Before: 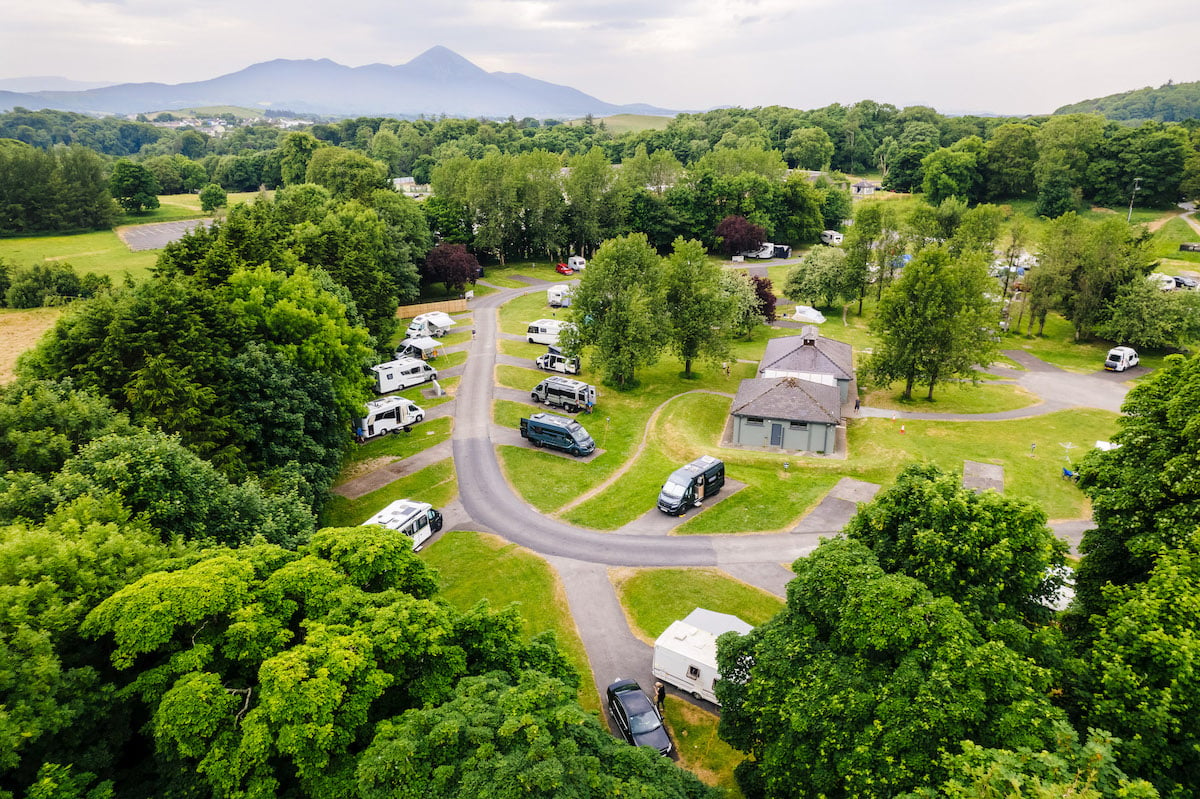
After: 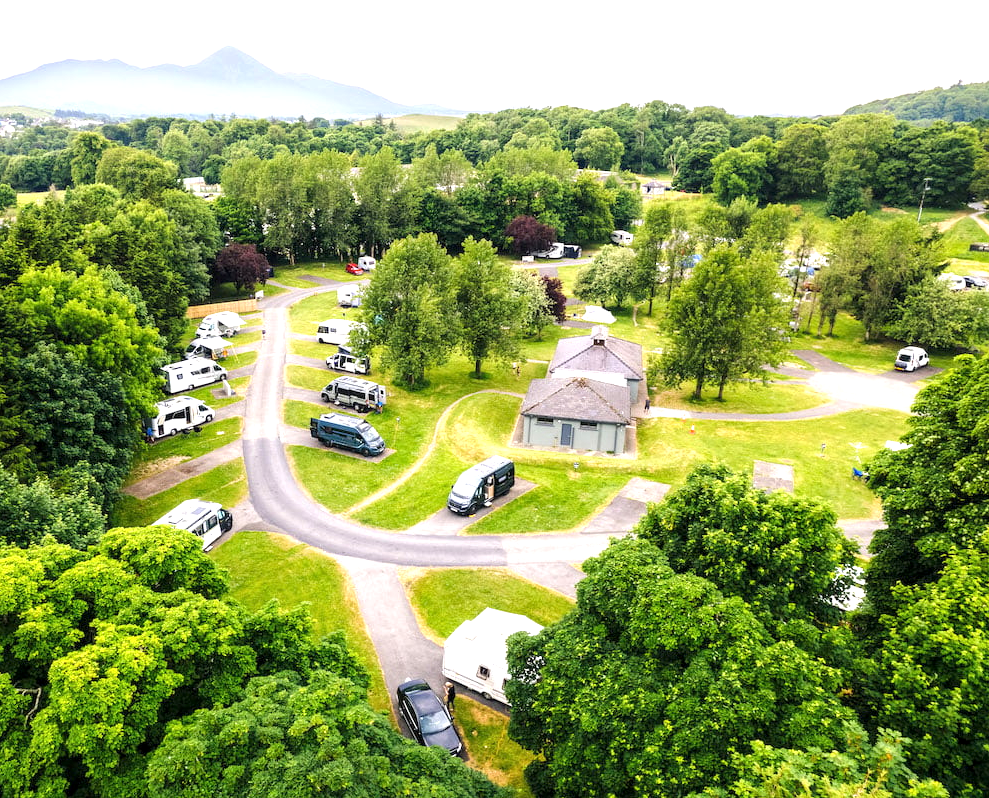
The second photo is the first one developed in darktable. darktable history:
crop: left 17.582%, bottom 0.031%
exposure: exposure 0.74 EV, compensate highlight preservation false
local contrast: highlights 100%, shadows 100%, detail 120%, midtone range 0.2
